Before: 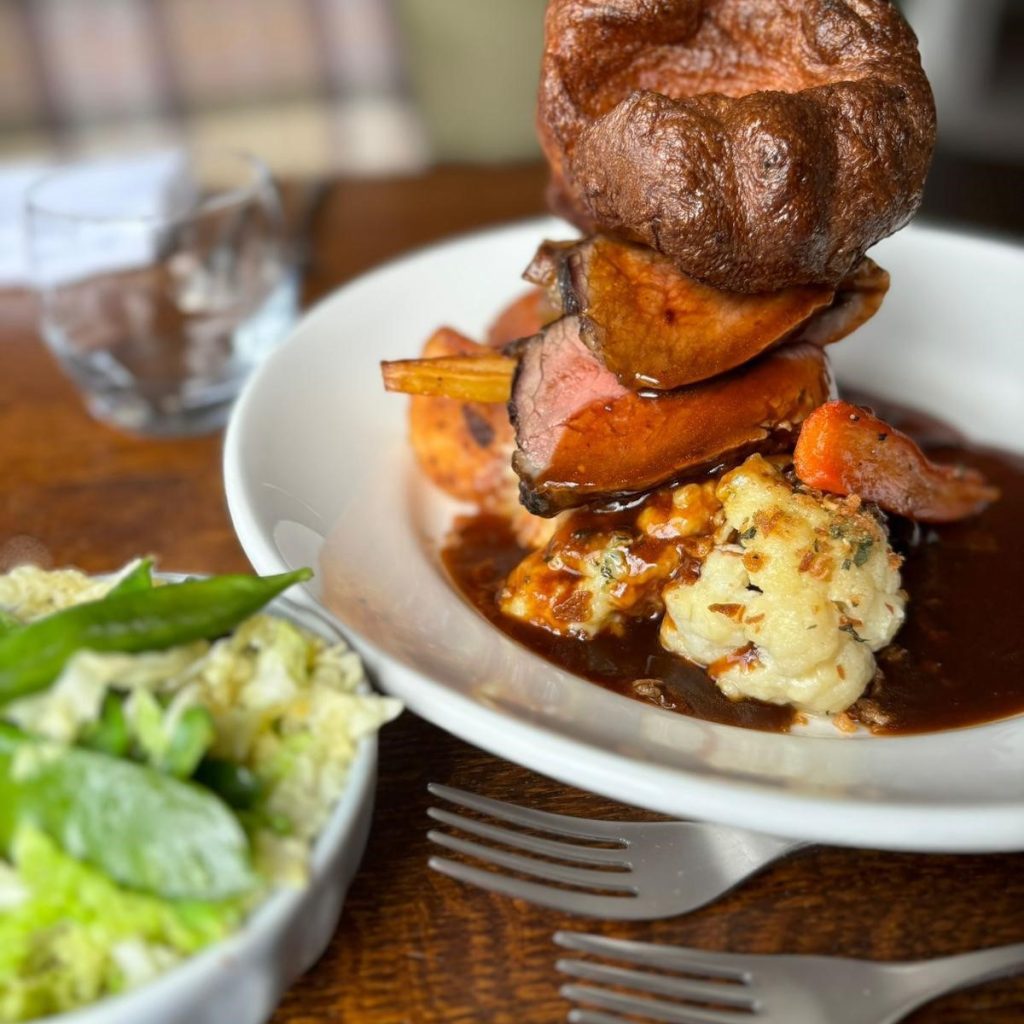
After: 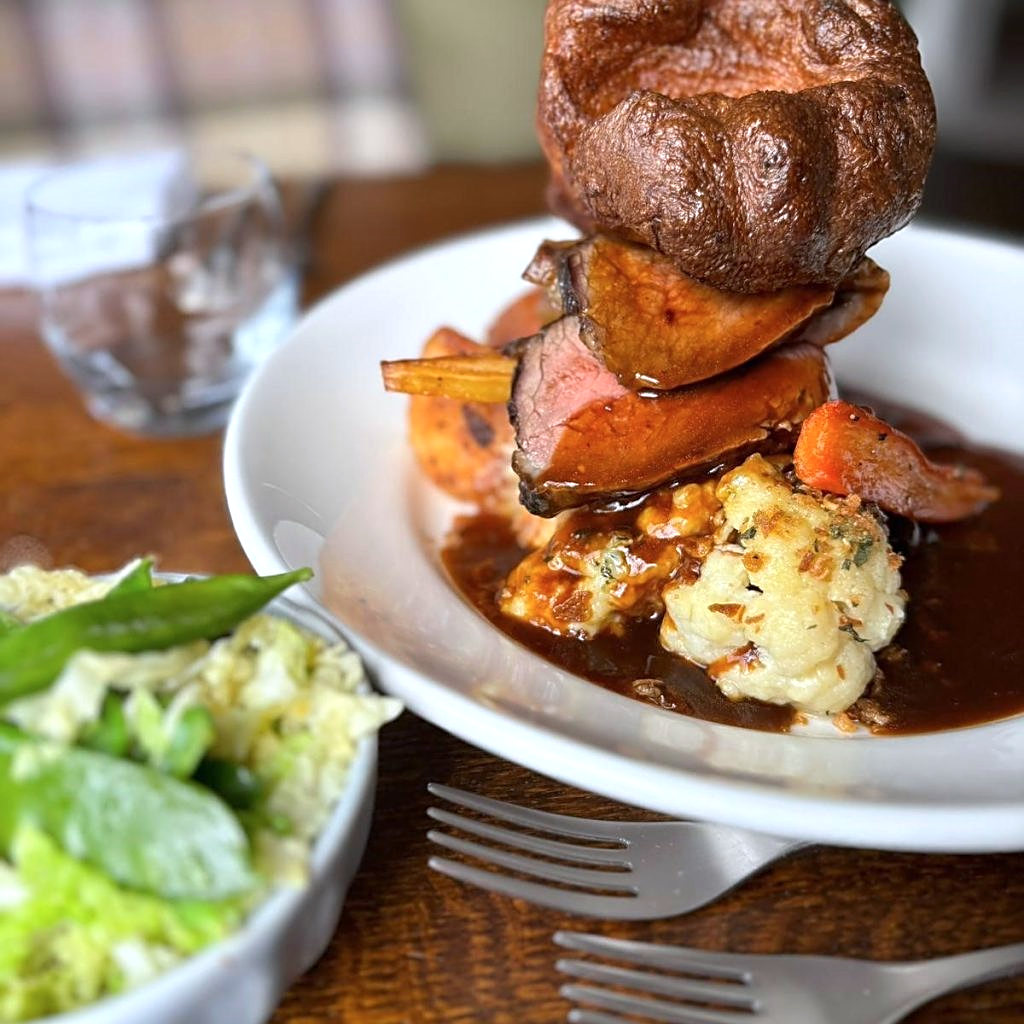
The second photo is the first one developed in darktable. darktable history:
exposure: exposure 0.2 EV, compensate highlight preservation false
color calibration: illuminant as shot in camera, x 0.358, y 0.373, temperature 4628.91 K
sharpen: on, module defaults
